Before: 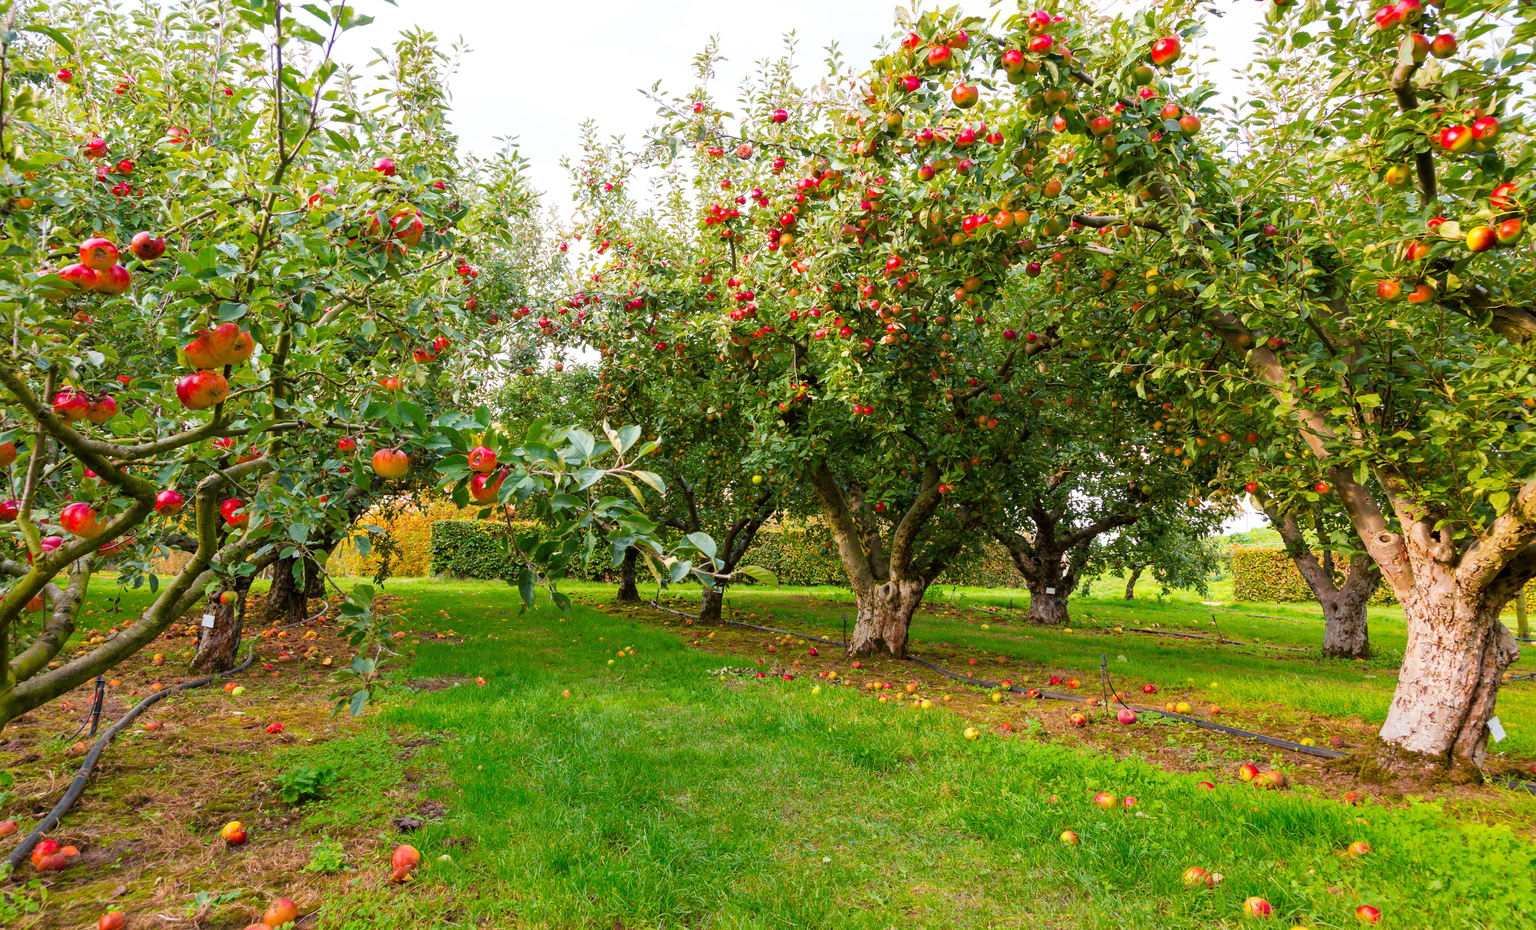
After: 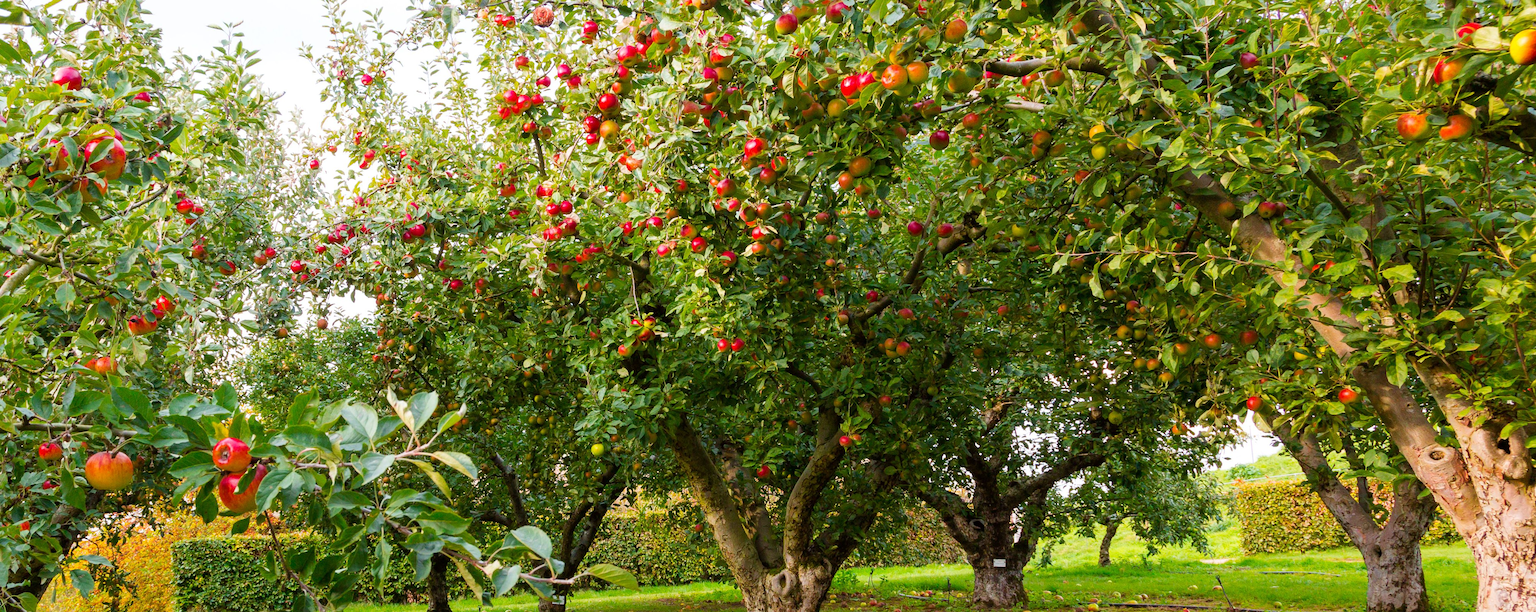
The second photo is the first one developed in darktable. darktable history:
crop: left 18.38%, top 11.092%, right 2.134%, bottom 33.217%
rotate and perspective: rotation -5°, crop left 0.05, crop right 0.952, crop top 0.11, crop bottom 0.89
